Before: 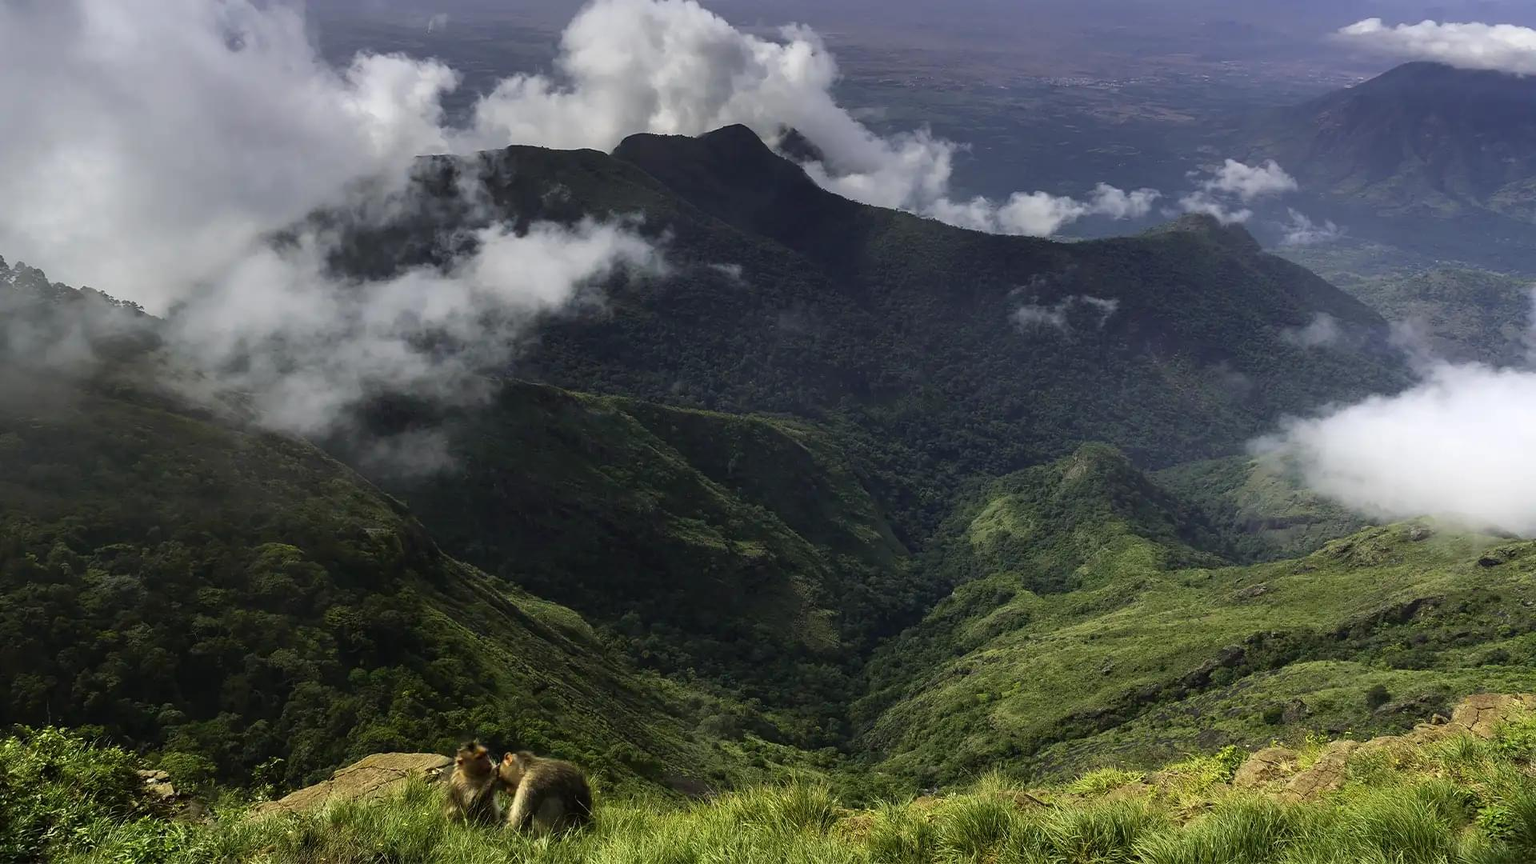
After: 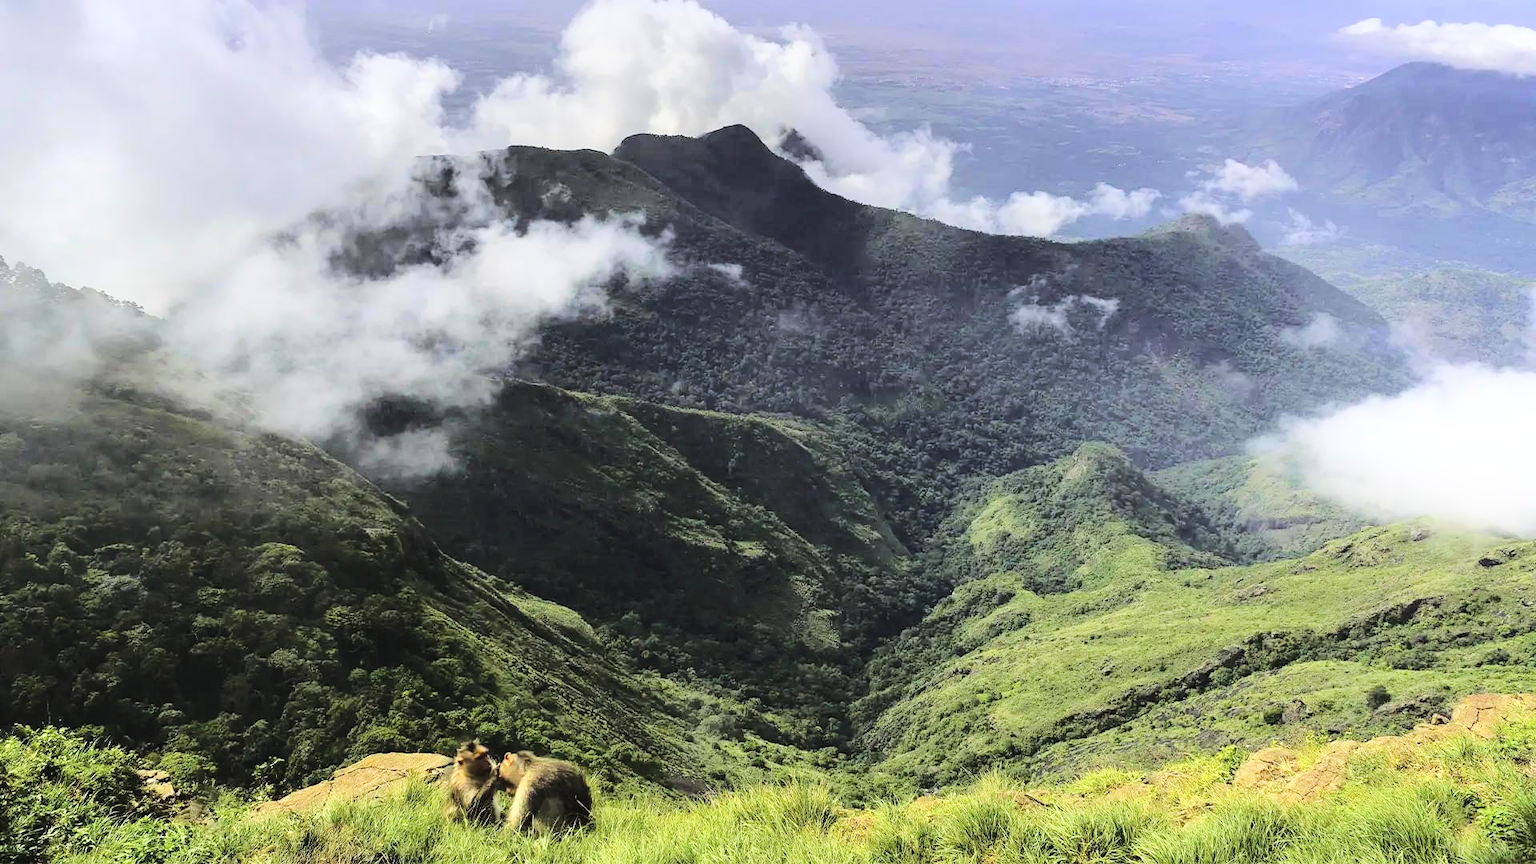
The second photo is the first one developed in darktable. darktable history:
tone curve: curves: ch0 [(0, 0) (0.003, 0.026) (0.011, 0.03) (0.025, 0.038) (0.044, 0.046) (0.069, 0.055) (0.1, 0.075) (0.136, 0.114) (0.177, 0.158) (0.224, 0.215) (0.277, 0.296) (0.335, 0.386) (0.399, 0.479) (0.468, 0.568) (0.543, 0.637) (0.623, 0.707) (0.709, 0.773) (0.801, 0.834) (0.898, 0.896) (1, 1)], color space Lab, linked channels, preserve colors none
base curve: curves: ch0 [(0, 0) (0.028, 0.03) (0.121, 0.232) (0.46, 0.748) (0.859, 0.968) (1, 1)]
contrast brightness saturation: brightness 0.146
exposure: exposure 0.164 EV, compensate highlight preservation false
